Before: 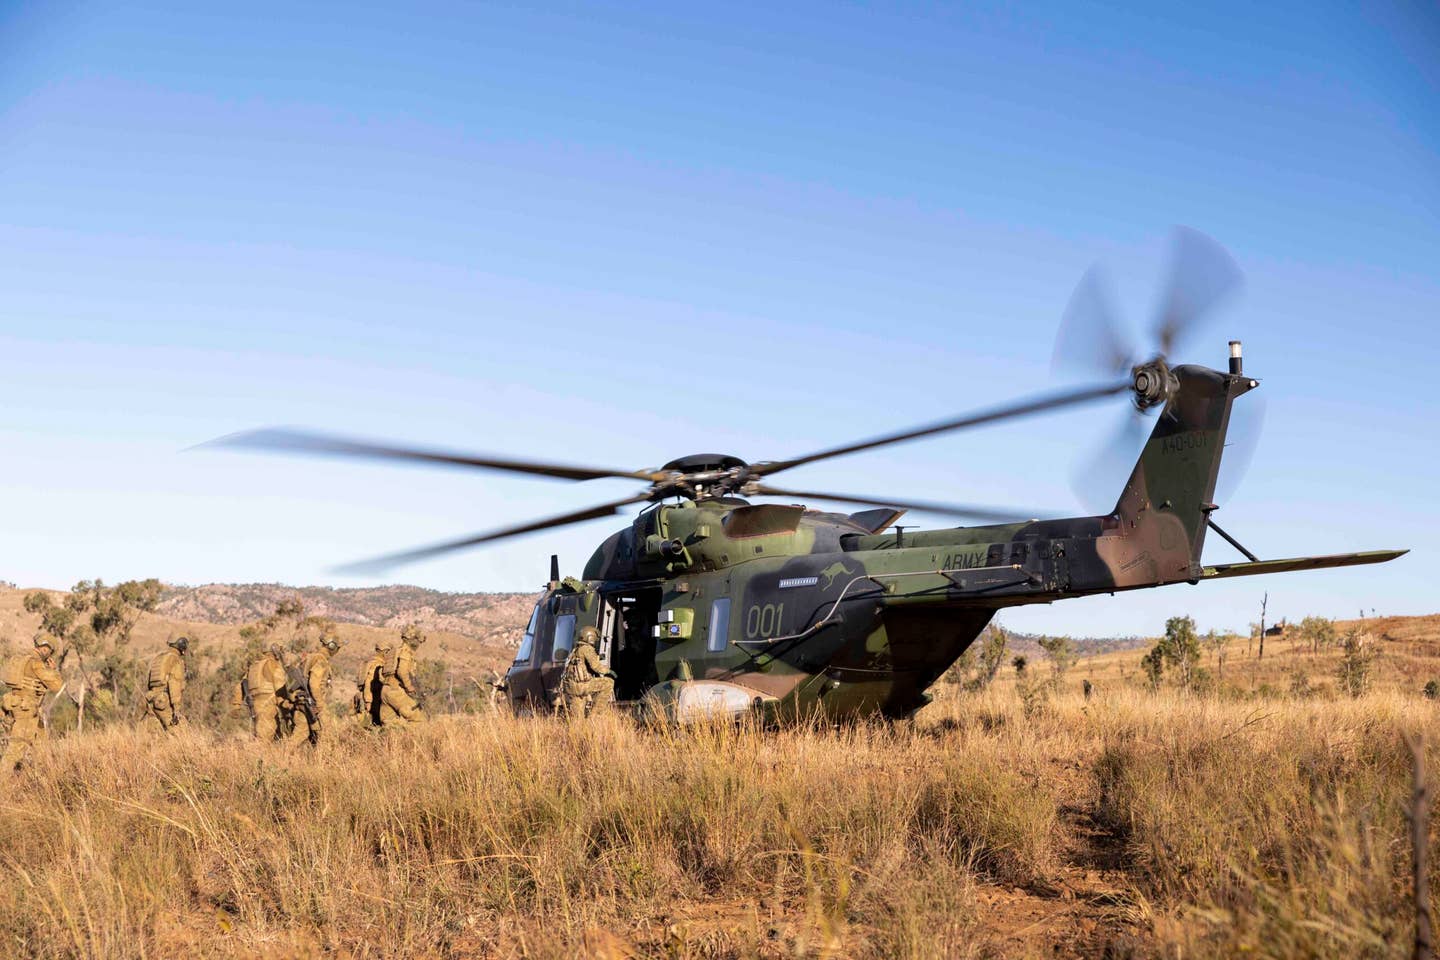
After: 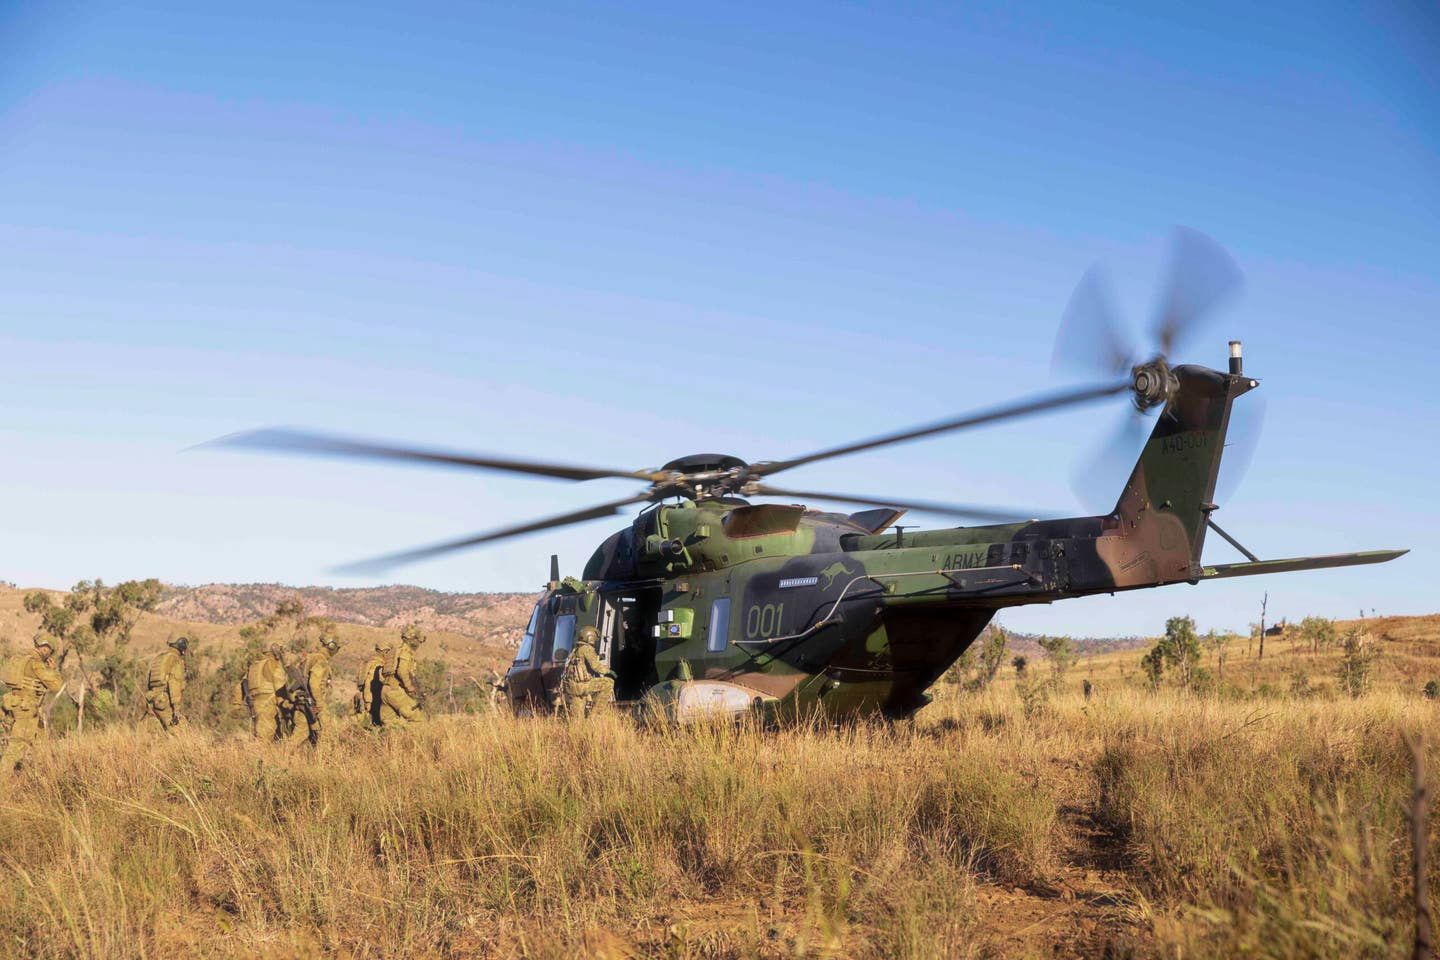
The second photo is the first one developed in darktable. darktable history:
velvia: on, module defaults
color zones: curves: ch2 [(0, 0.5) (0.143, 0.517) (0.286, 0.571) (0.429, 0.522) (0.571, 0.5) (0.714, 0.5) (0.857, 0.5) (1, 0.5)]
haze removal: strength -0.1, adaptive false
exposure: exposure -0.177 EV, compensate highlight preservation false
